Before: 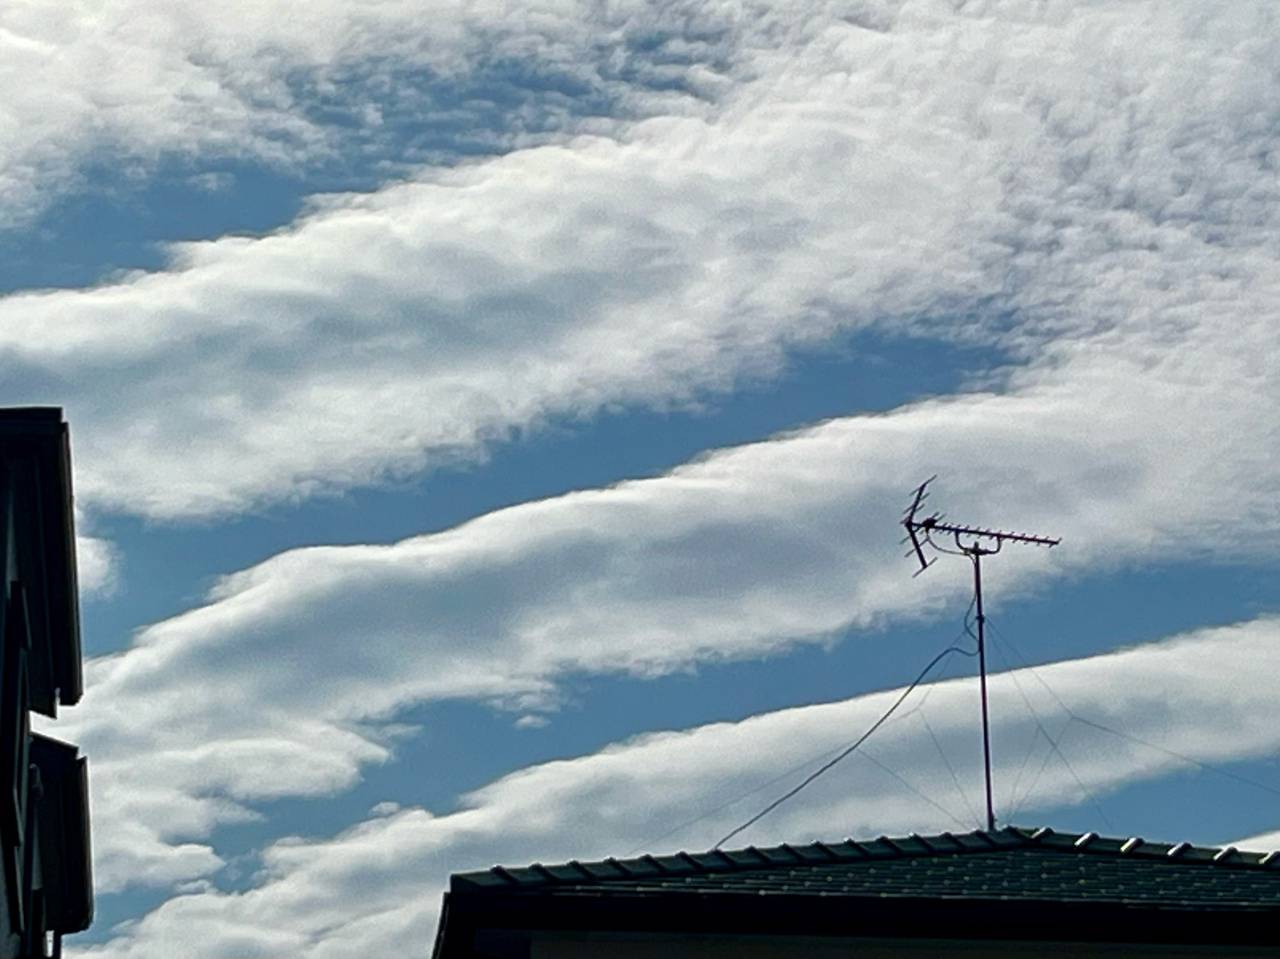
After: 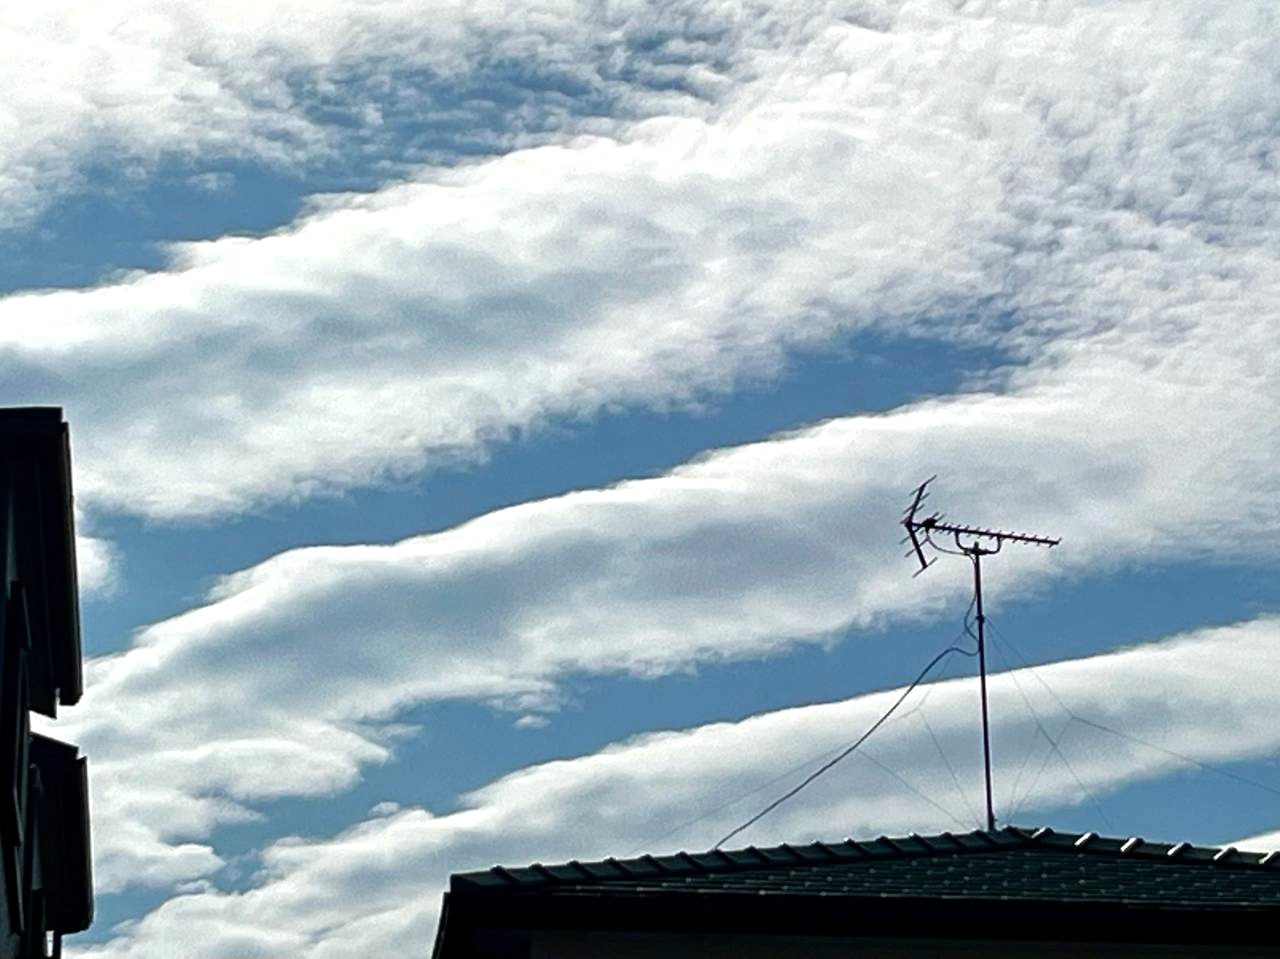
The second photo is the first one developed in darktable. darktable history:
tone equalizer: -8 EV -0.452 EV, -7 EV -0.367 EV, -6 EV -0.295 EV, -5 EV -0.225 EV, -3 EV 0.249 EV, -2 EV 0.344 EV, -1 EV 0.404 EV, +0 EV 0.418 EV, edges refinement/feathering 500, mask exposure compensation -1.57 EV, preserve details no
color correction: highlights a* -0.102, highlights b* 0.095
